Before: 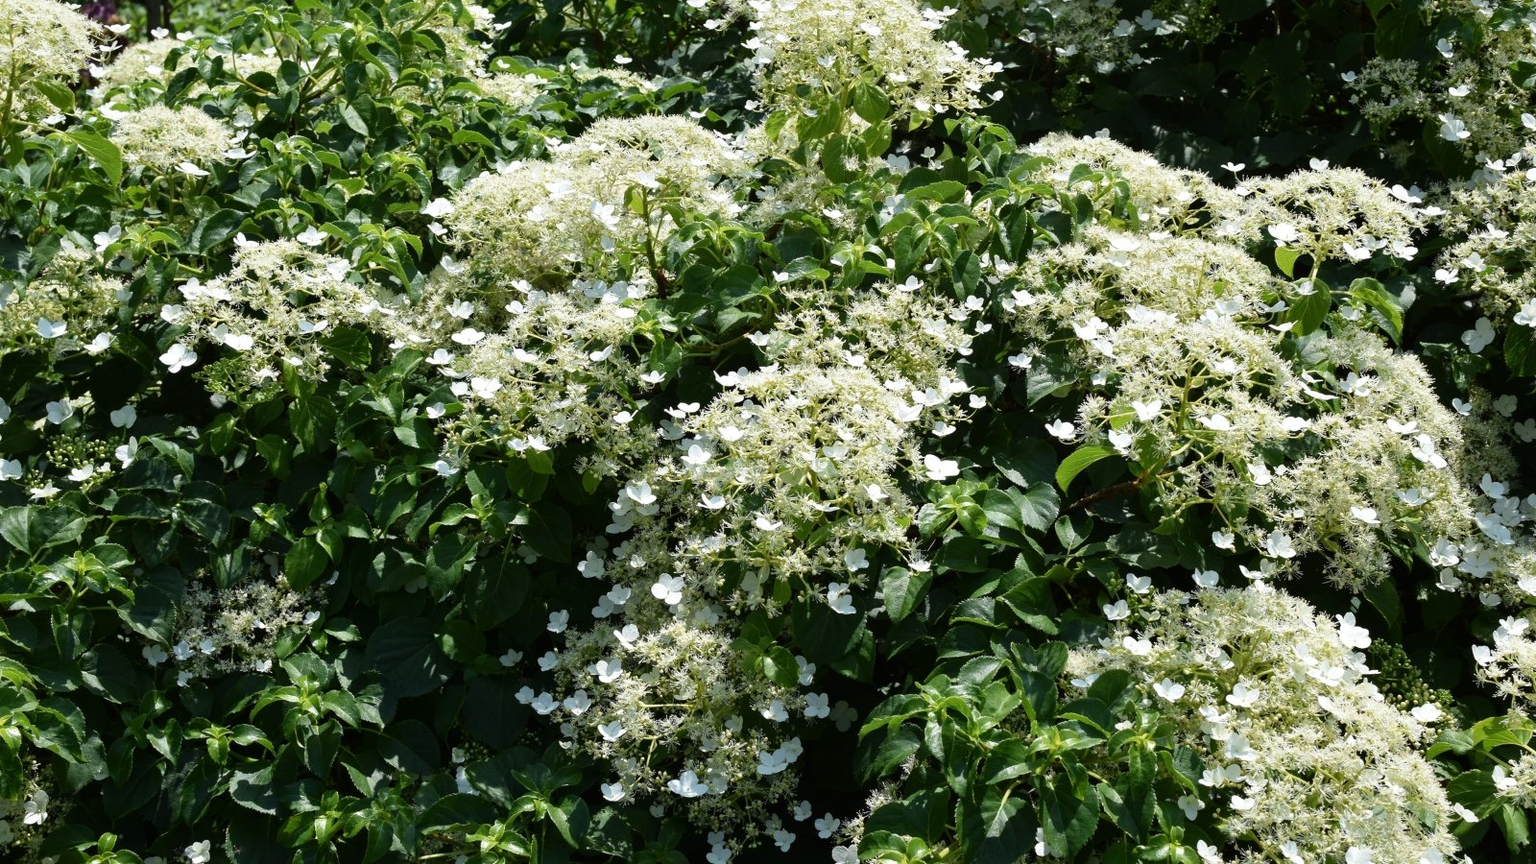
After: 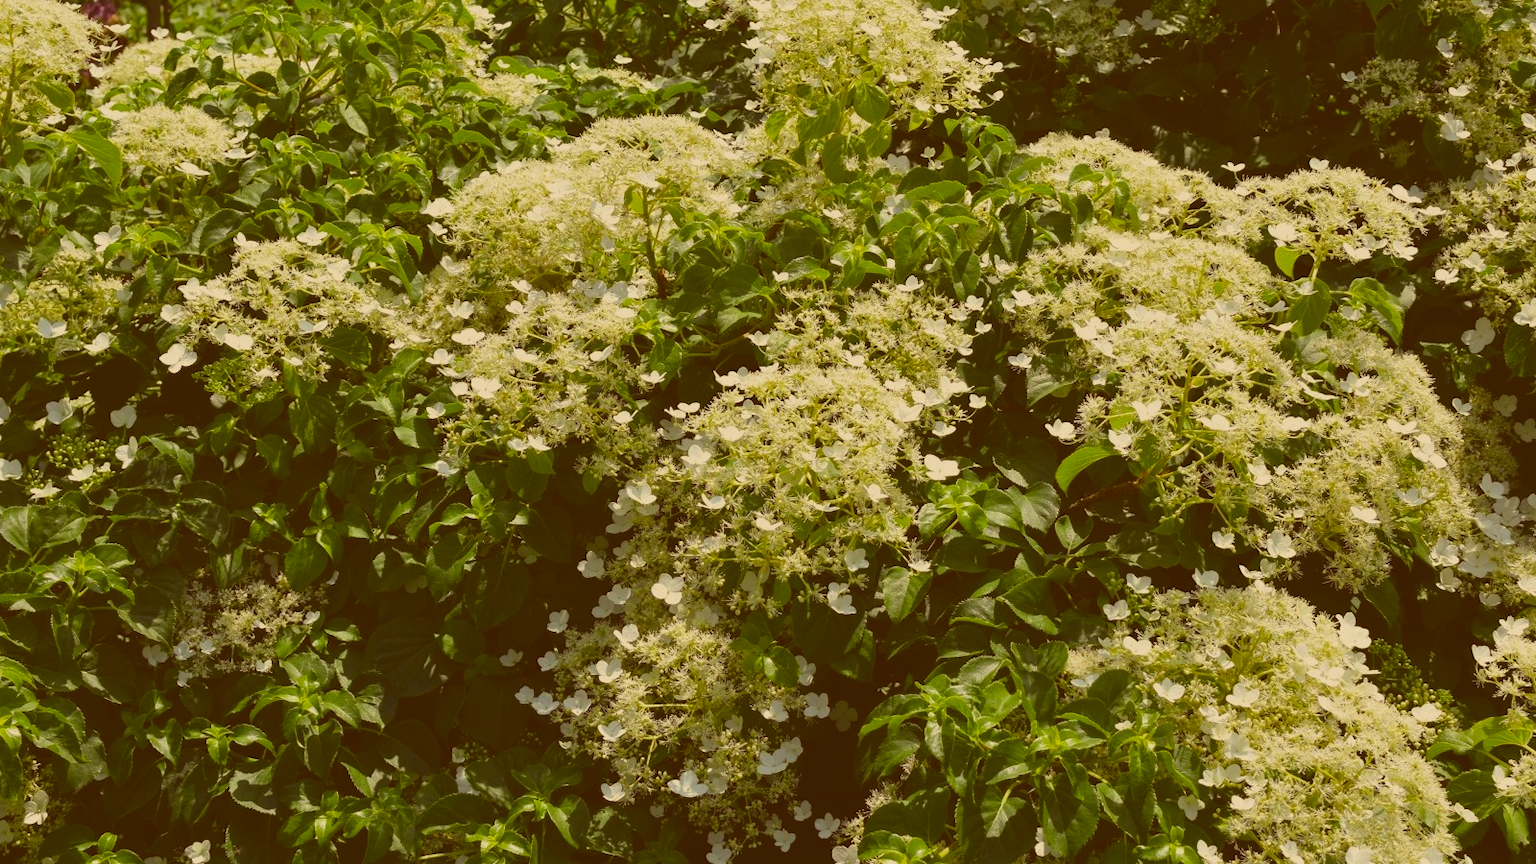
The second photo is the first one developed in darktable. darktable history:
contrast brightness saturation: contrast -0.28
color correction: highlights a* 1.12, highlights b* 24.26, shadows a* 15.58, shadows b* 24.26
